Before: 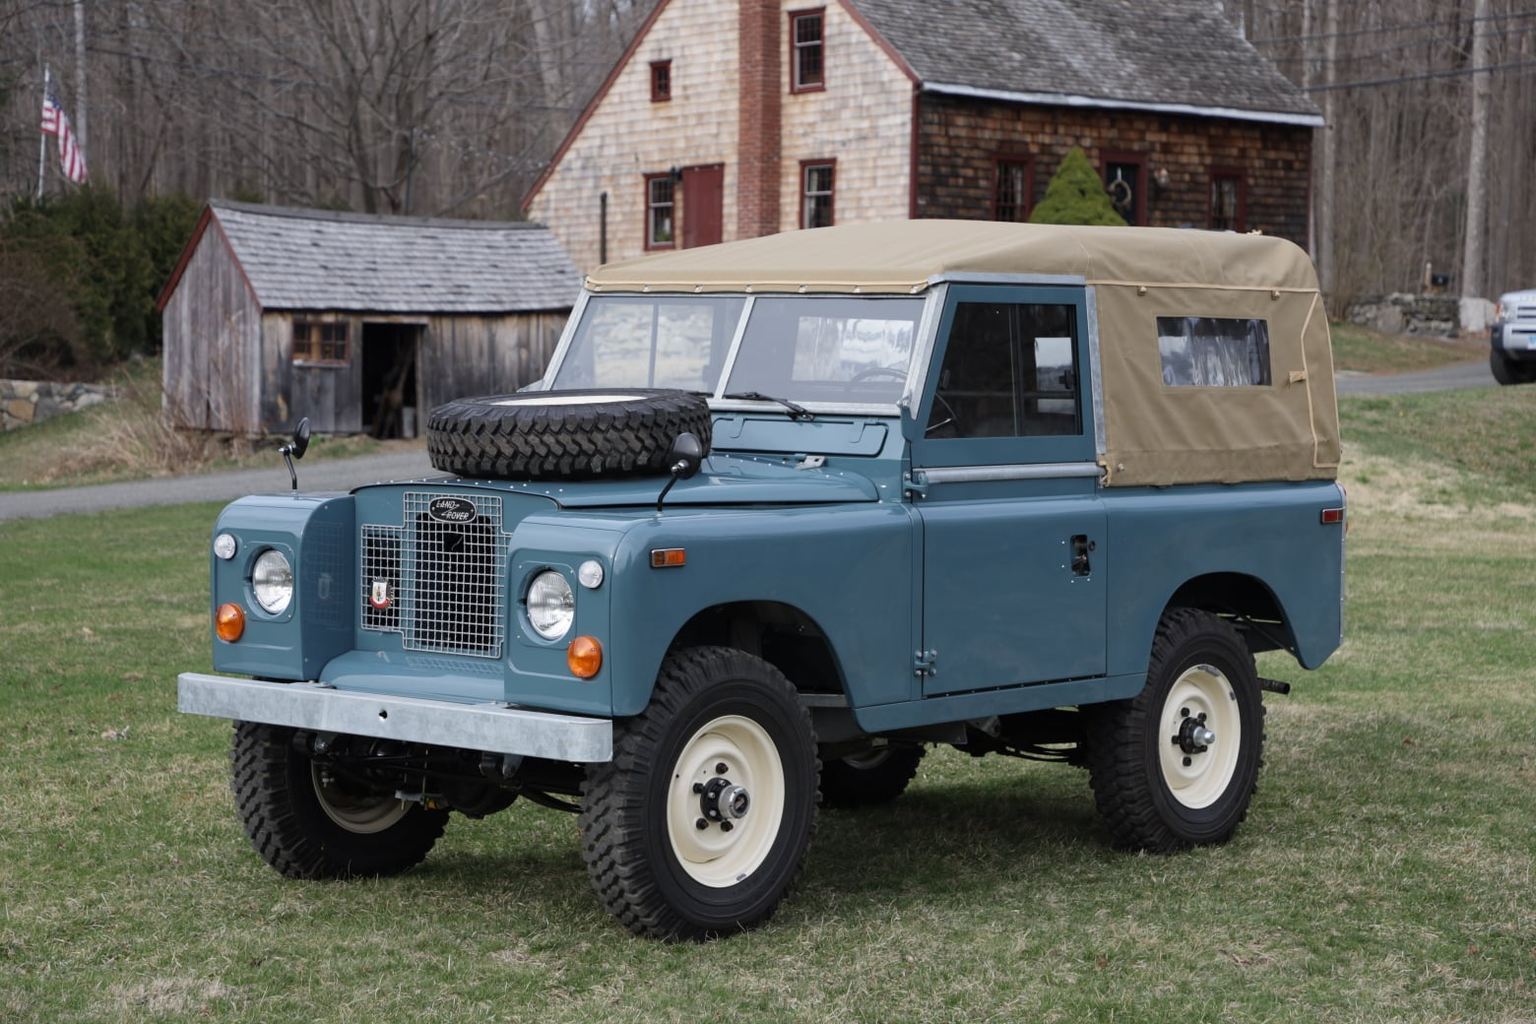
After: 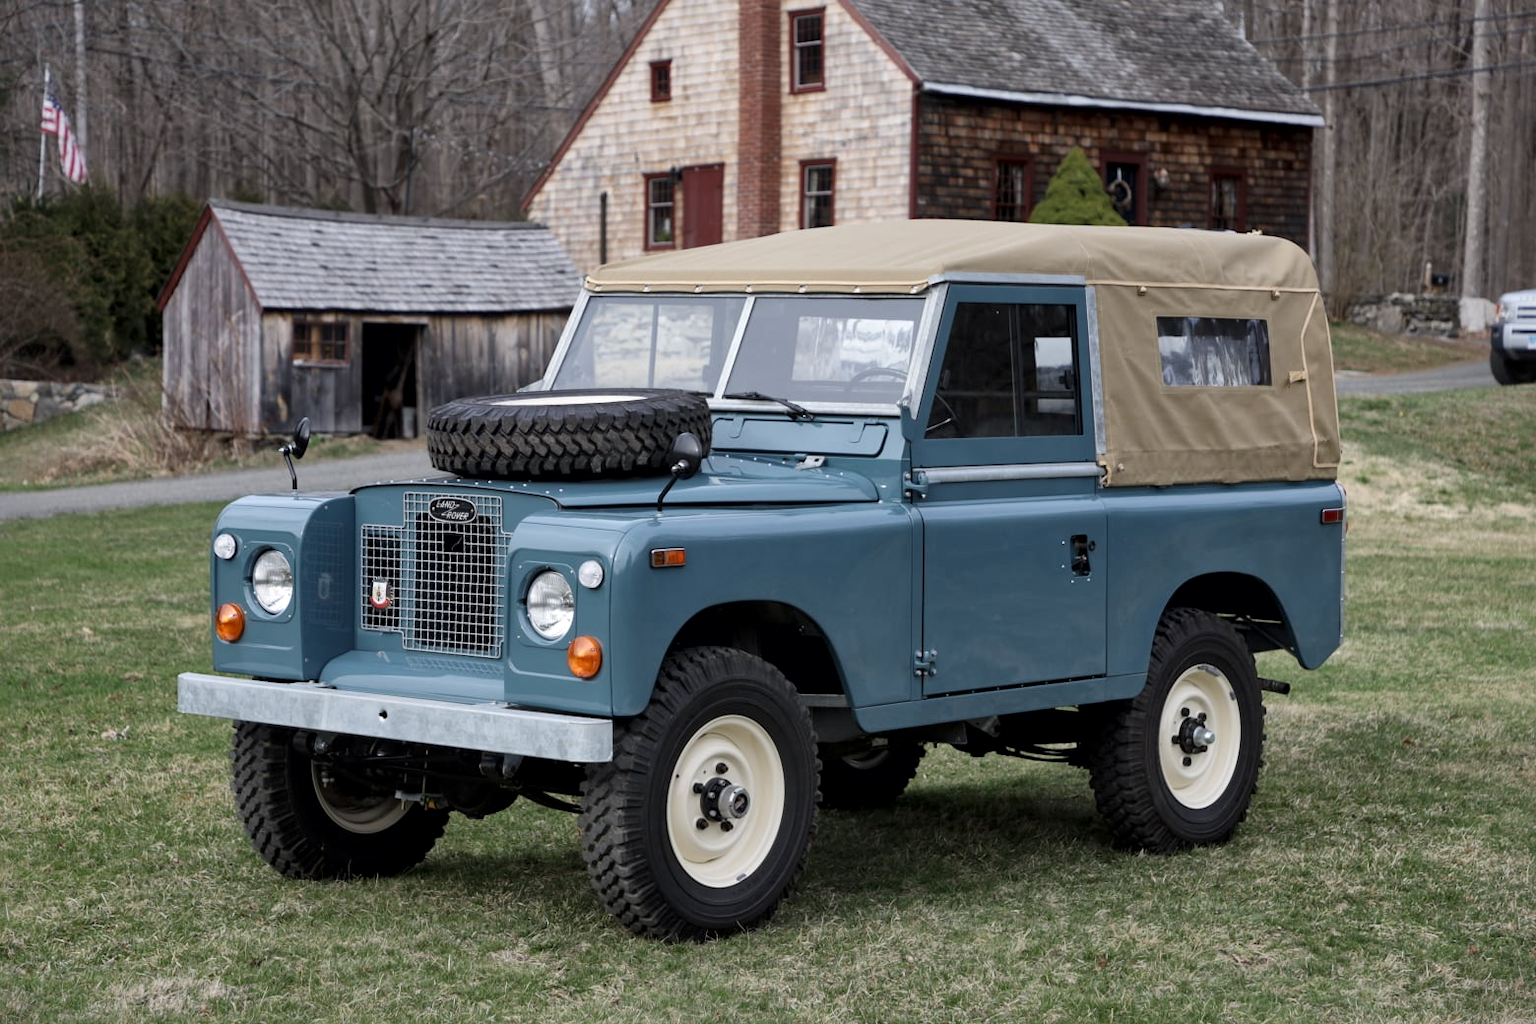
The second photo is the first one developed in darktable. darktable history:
local contrast: mode bilateral grid, contrast 20, coarseness 51, detail 147%, midtone range 0.2
